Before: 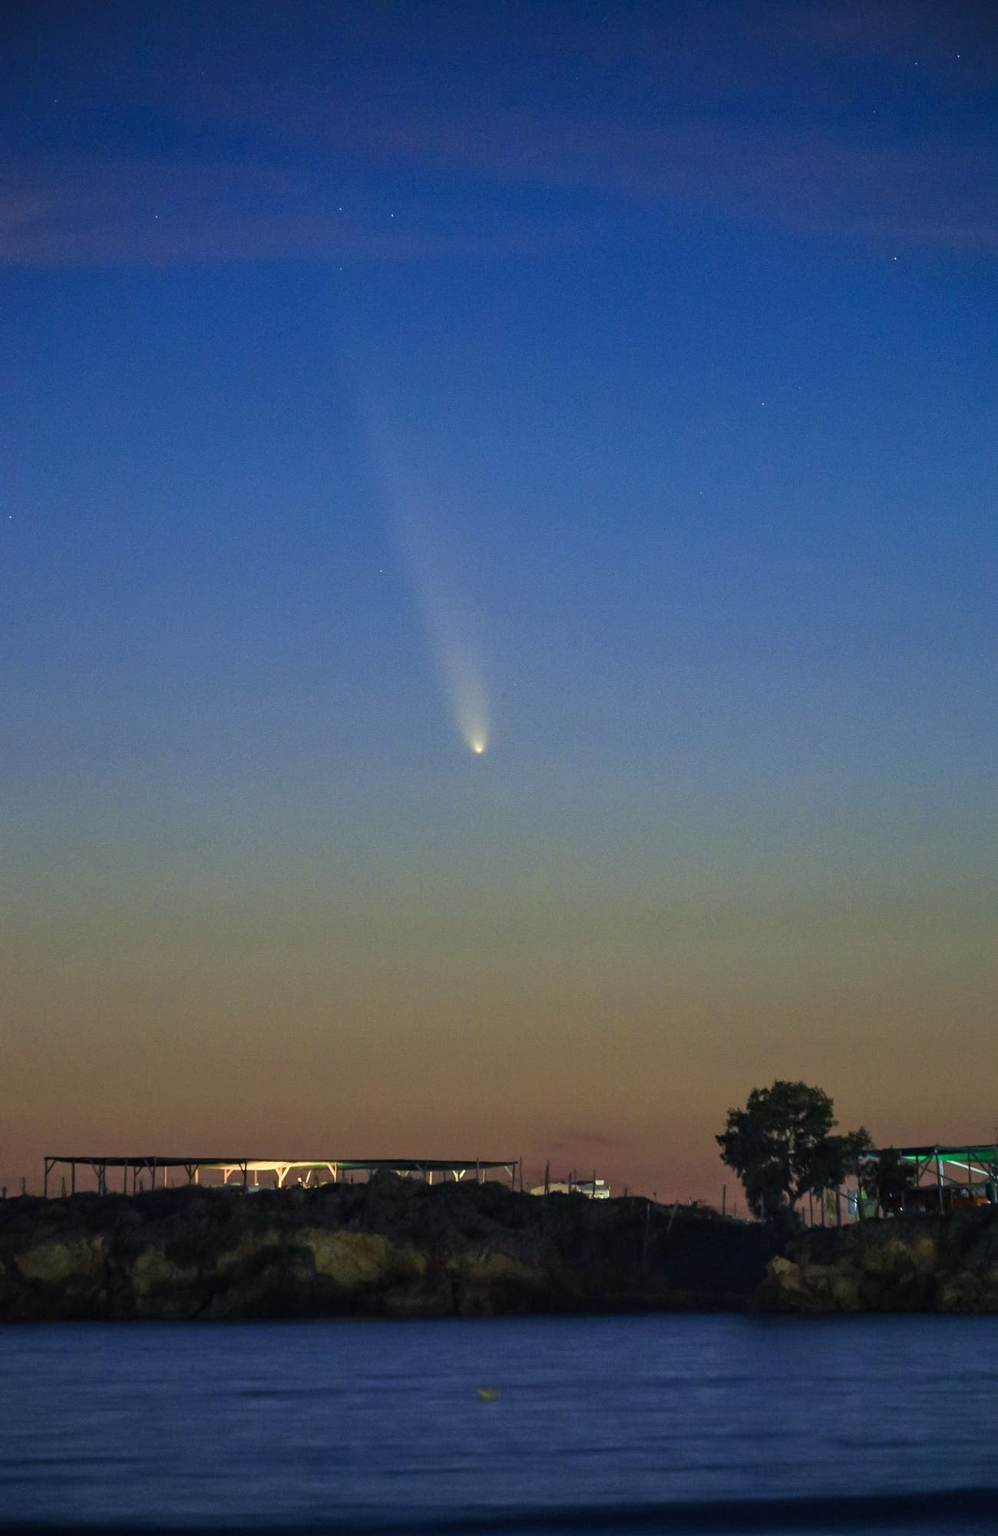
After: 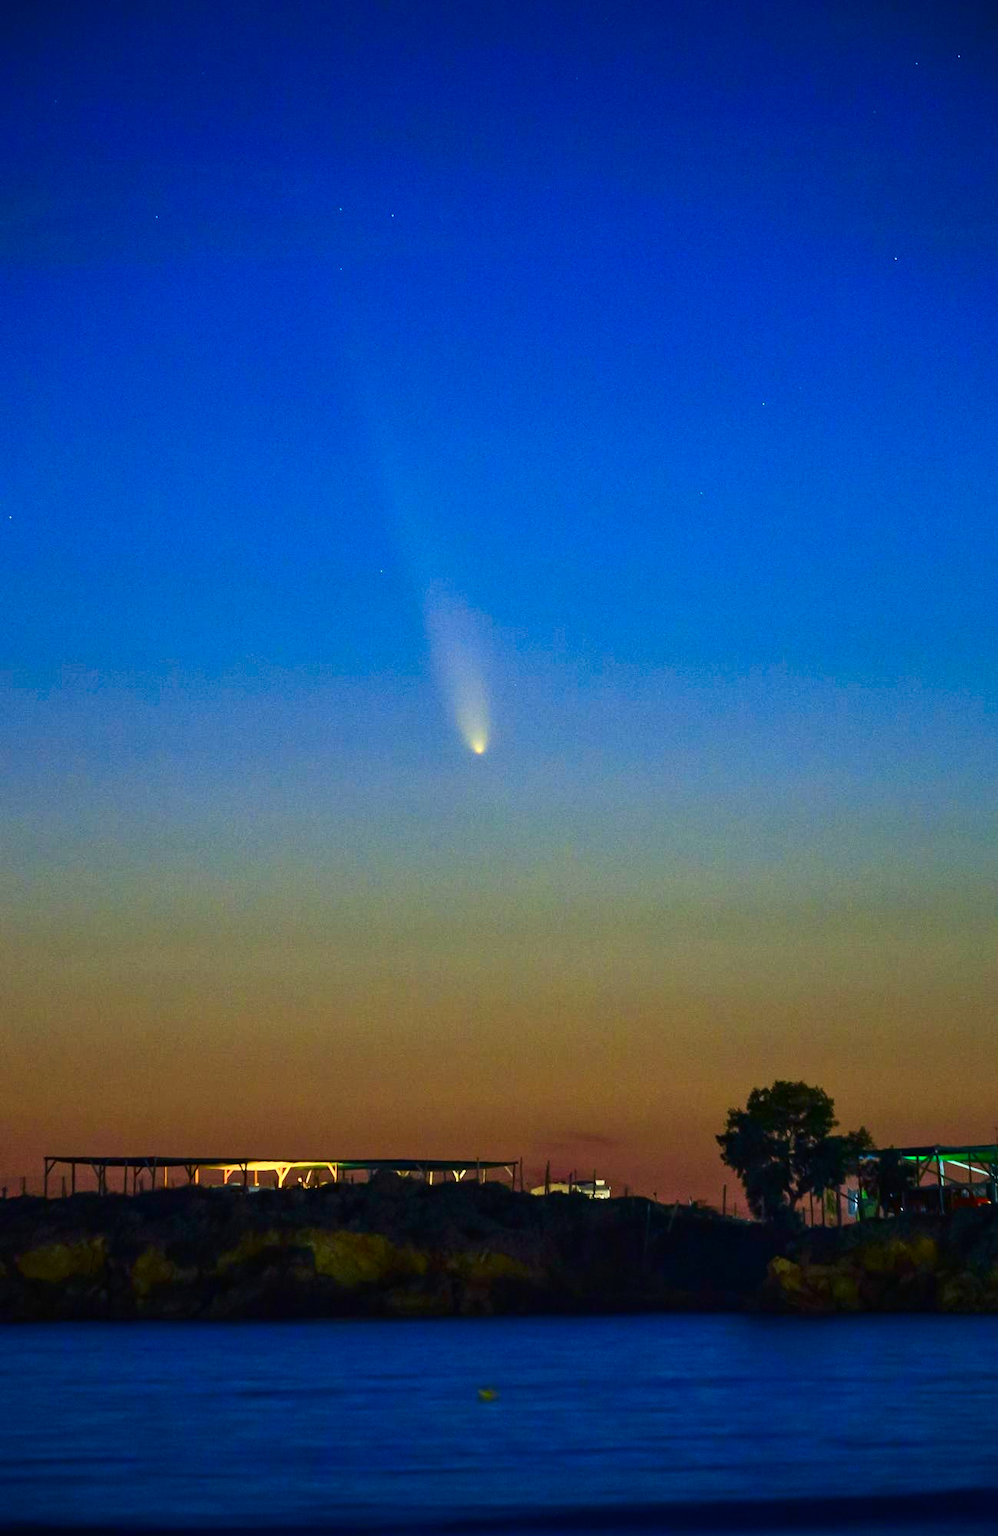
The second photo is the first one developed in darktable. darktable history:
contrast brightness saturation: contrast 0.264, brightness 0.017, saturation 0.881
